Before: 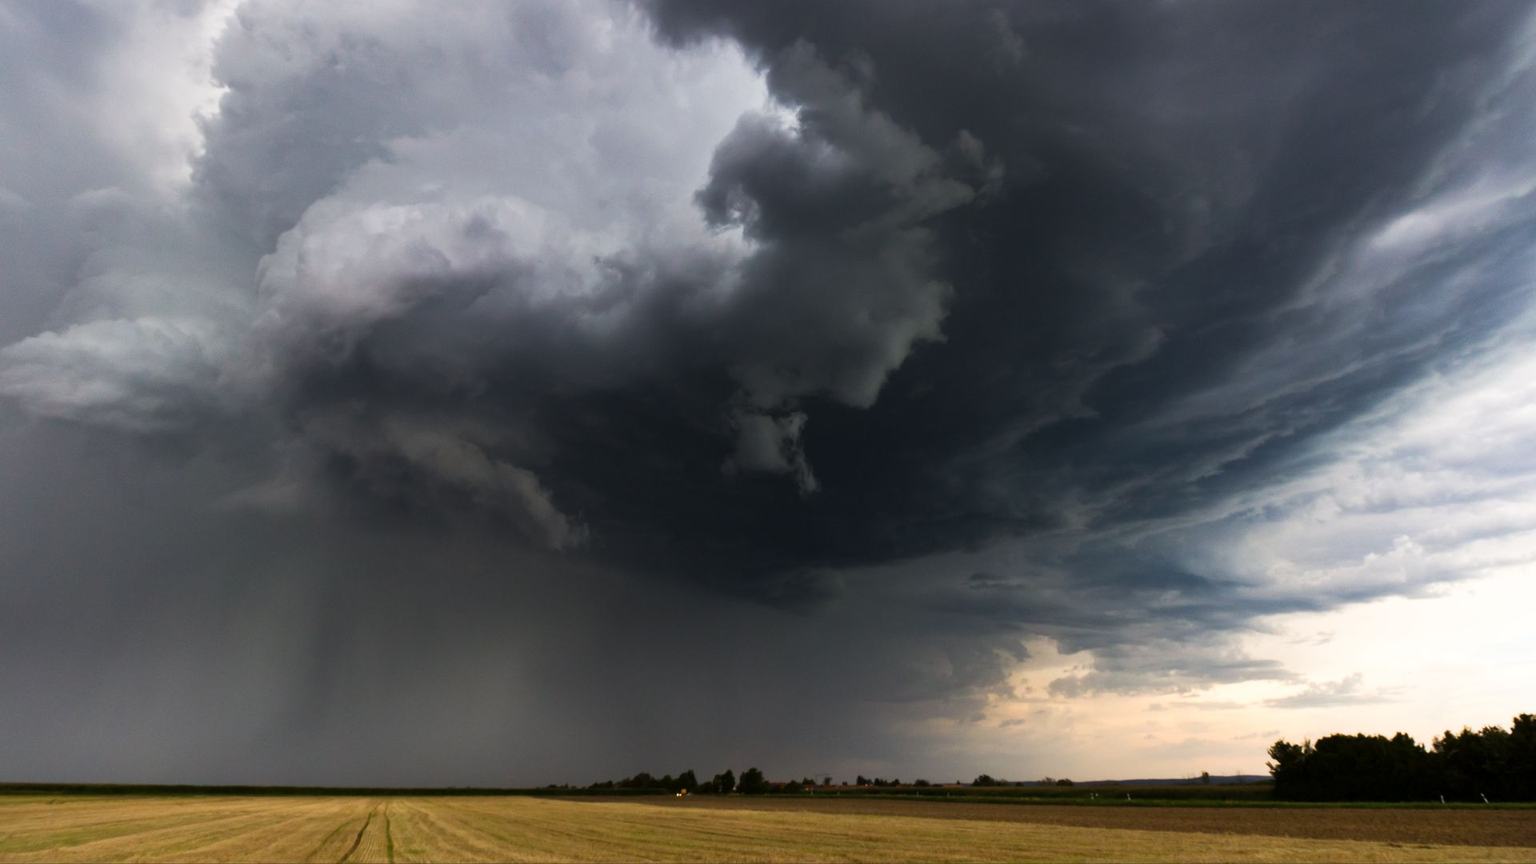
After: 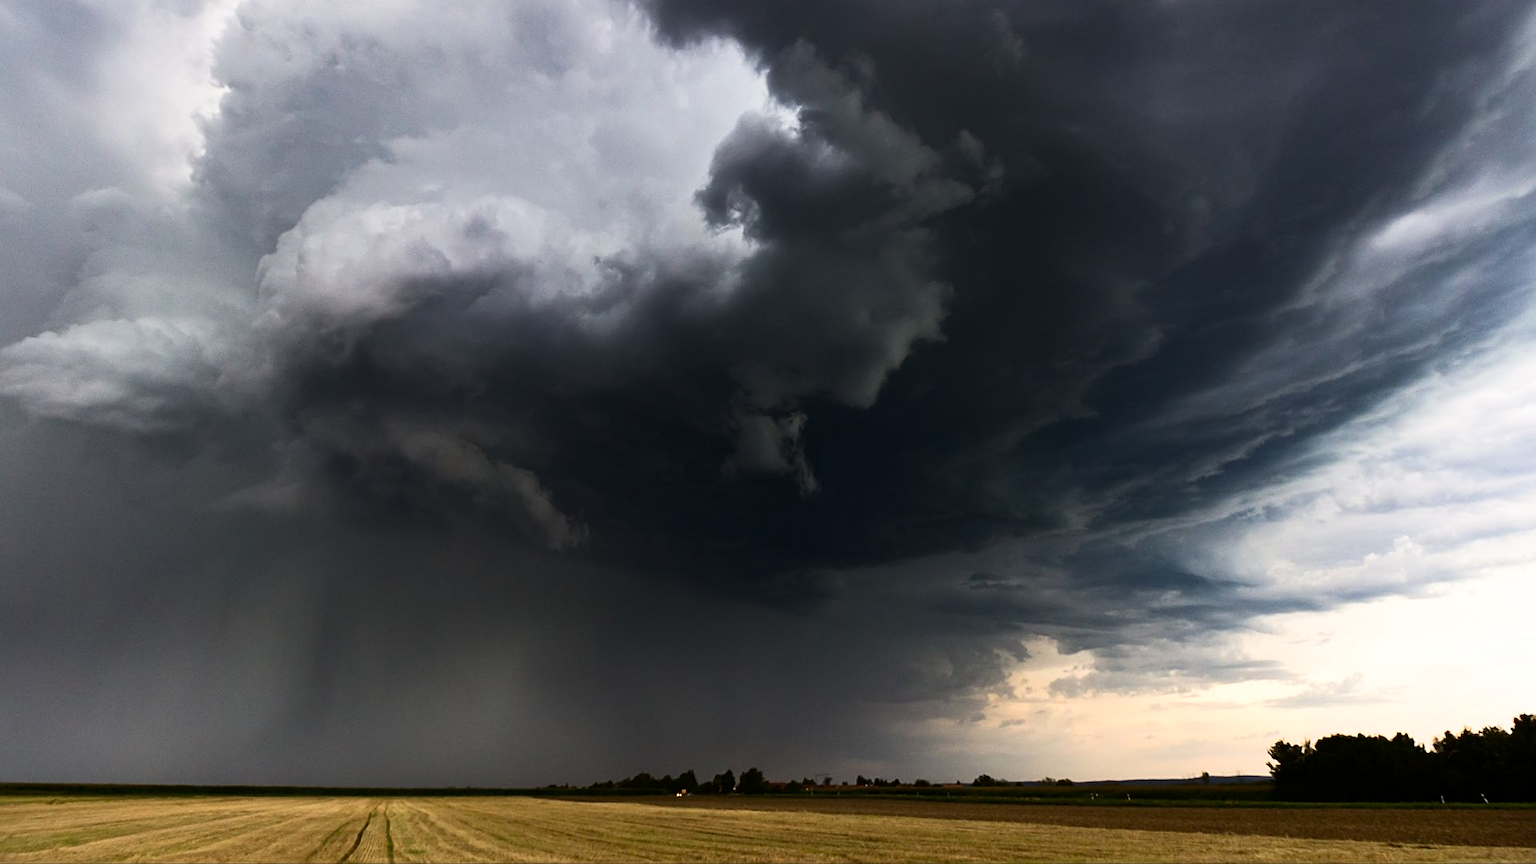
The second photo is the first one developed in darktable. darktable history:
contrast brightness saturation: contrast 0.22
sharpen: on, module defaults
